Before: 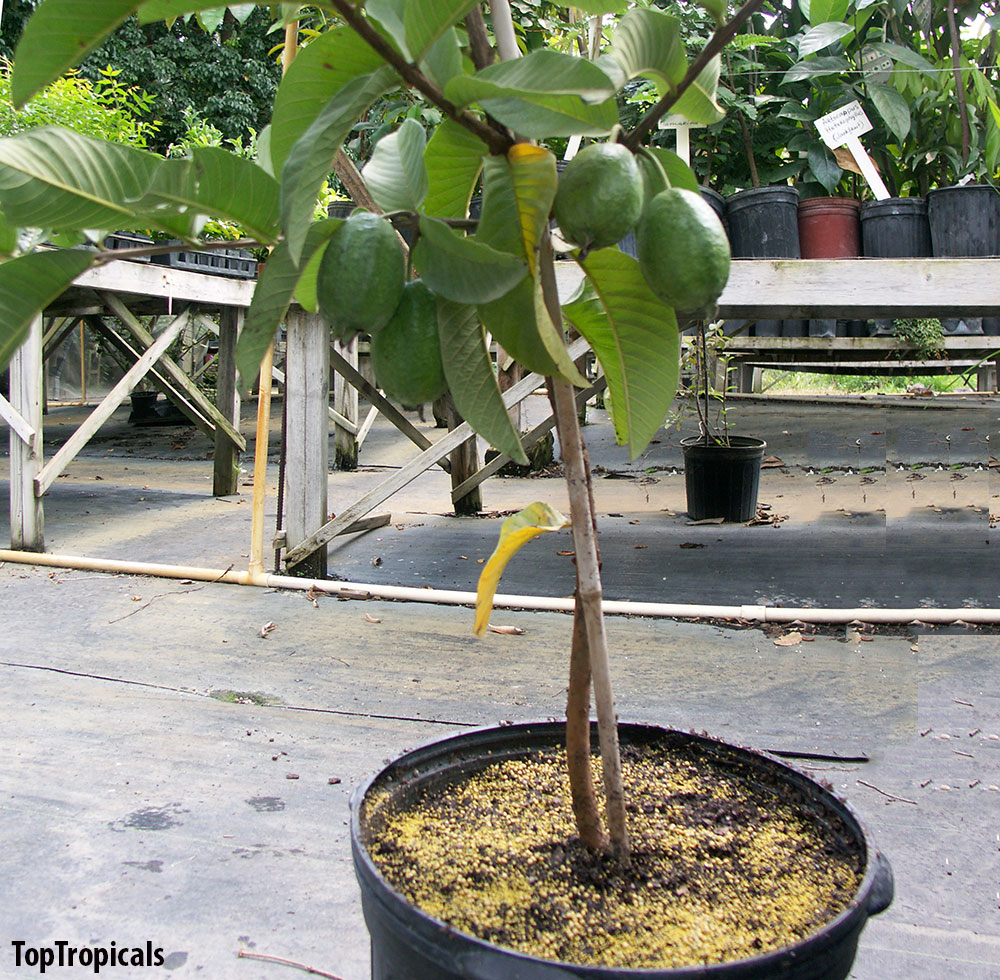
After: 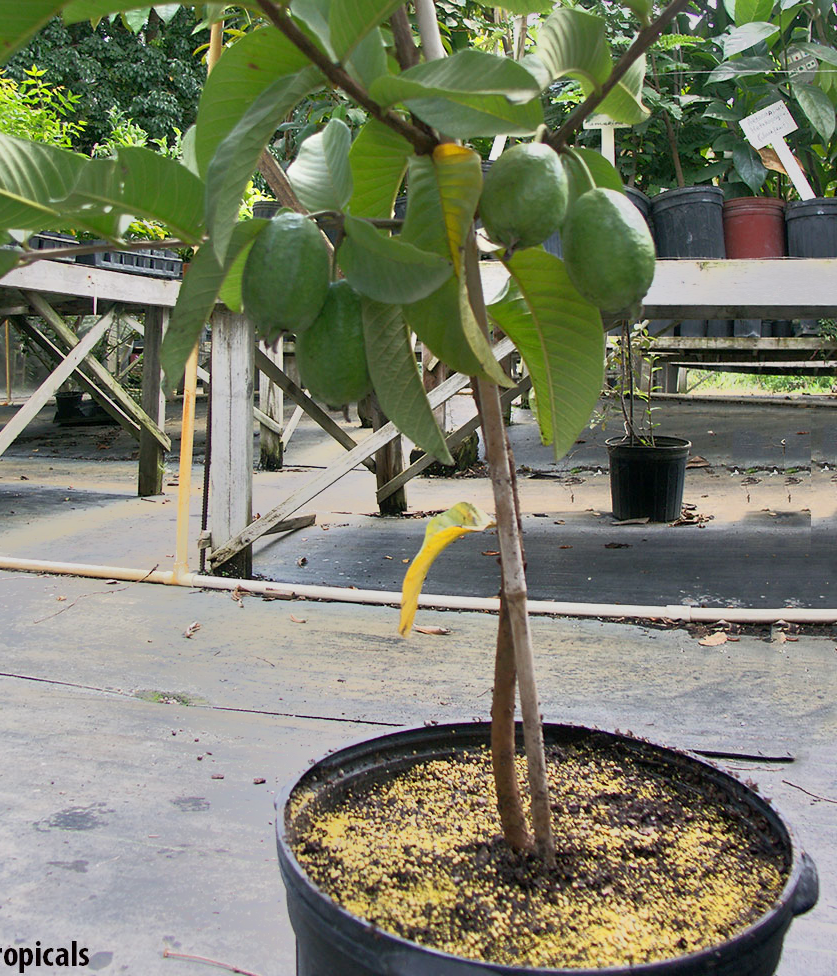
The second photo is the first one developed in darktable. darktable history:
tone equalizer: -7 EV -0.63 EV, -6 EV 1 EV, -5 EV -0.45 EV, -4 EV 0.43 EV, -3 EV 0.41 EV, -2 EV 0.15 EV, -1 EV -0.15 EV, +0 EV -0.39 EV, smoothing diameter 25%, edges refinement/feathering 10, preserve details guided filter
crop: left 7.598%, right 7.873%
